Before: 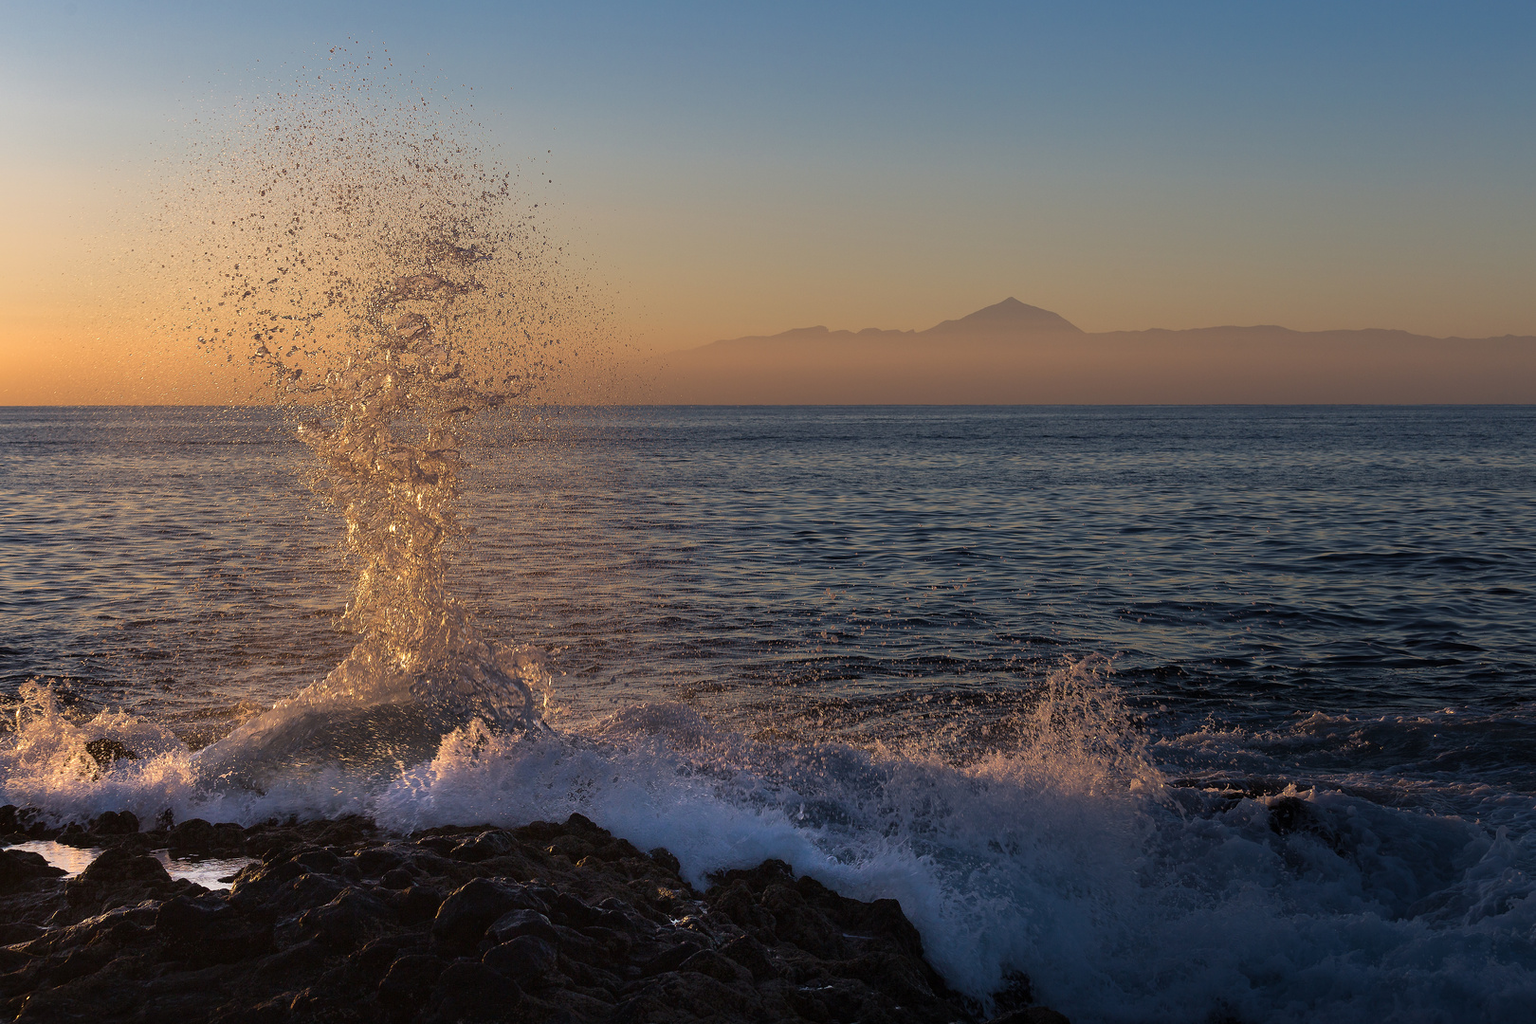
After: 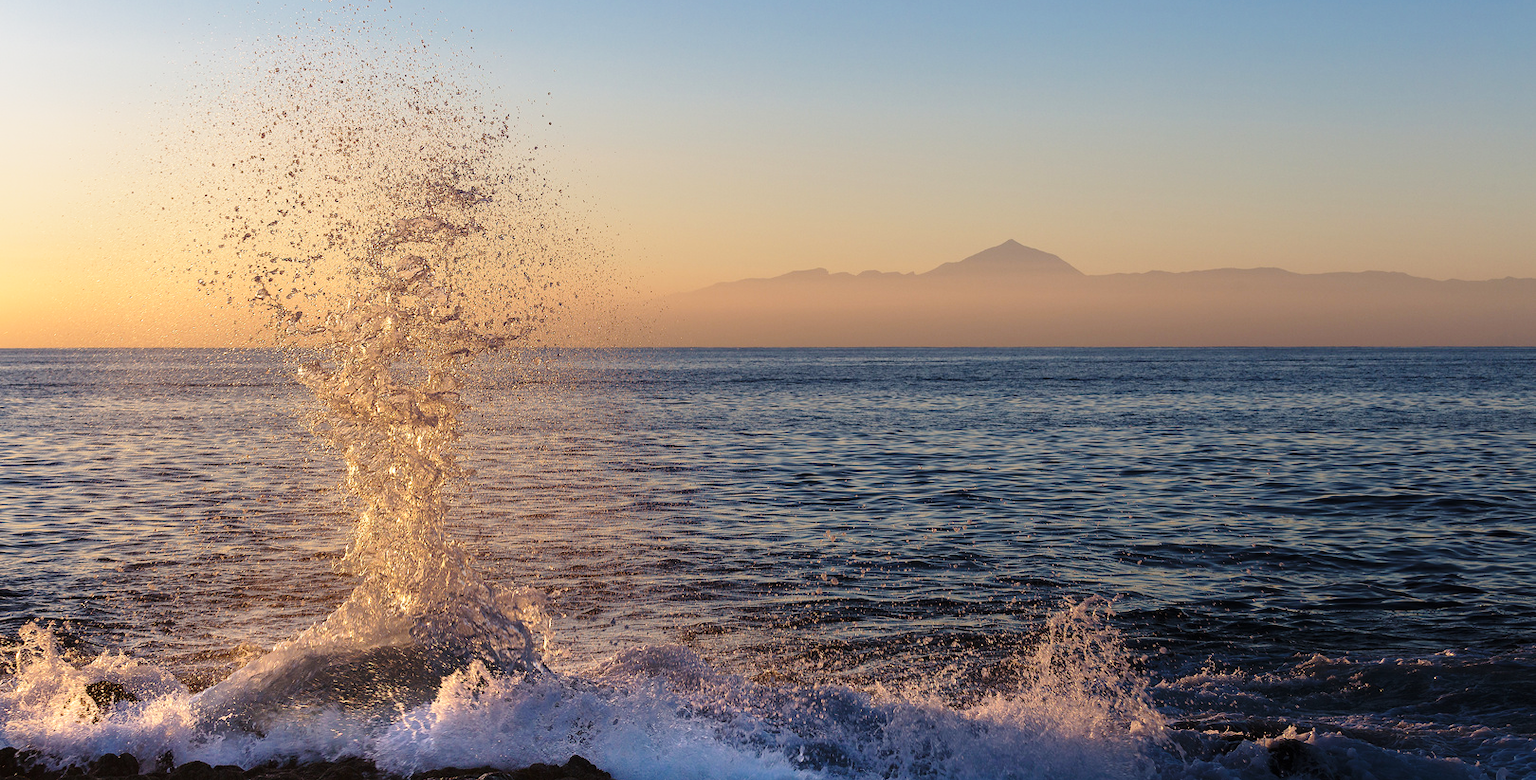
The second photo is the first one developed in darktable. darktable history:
crop: top 5.674%, bottom 18.077%
tone equalizer: edges refinement/feathering 500, mask exposure compensation -1.57 EV, preserve details no
base curve: curves: ch0 [(0, 0) (0.028, 0.03) (0.121, 0.232) (0.46, 0.748) (0.859, 0.968) (1, 1)], preserve colors none
exposure: exposure -0.04 EV, compensate highlight preservation false
